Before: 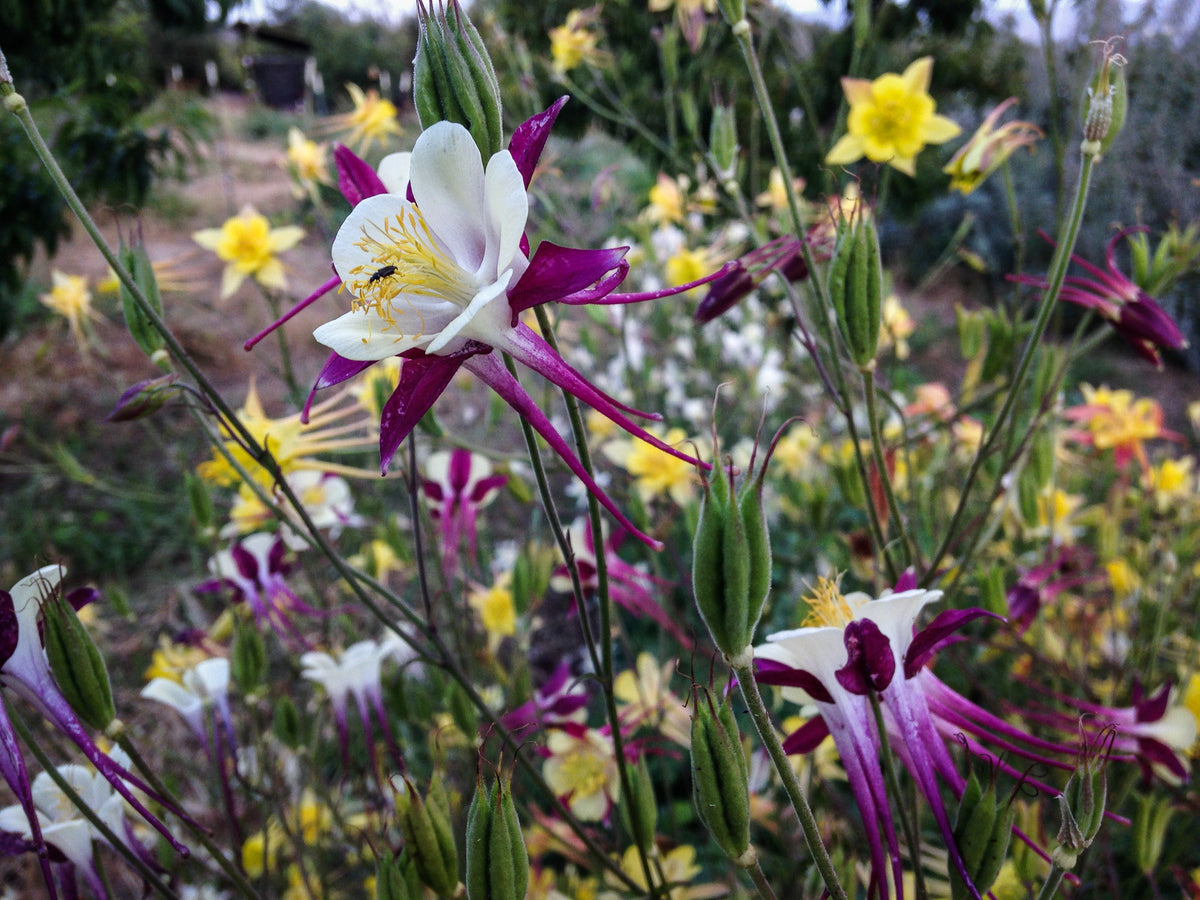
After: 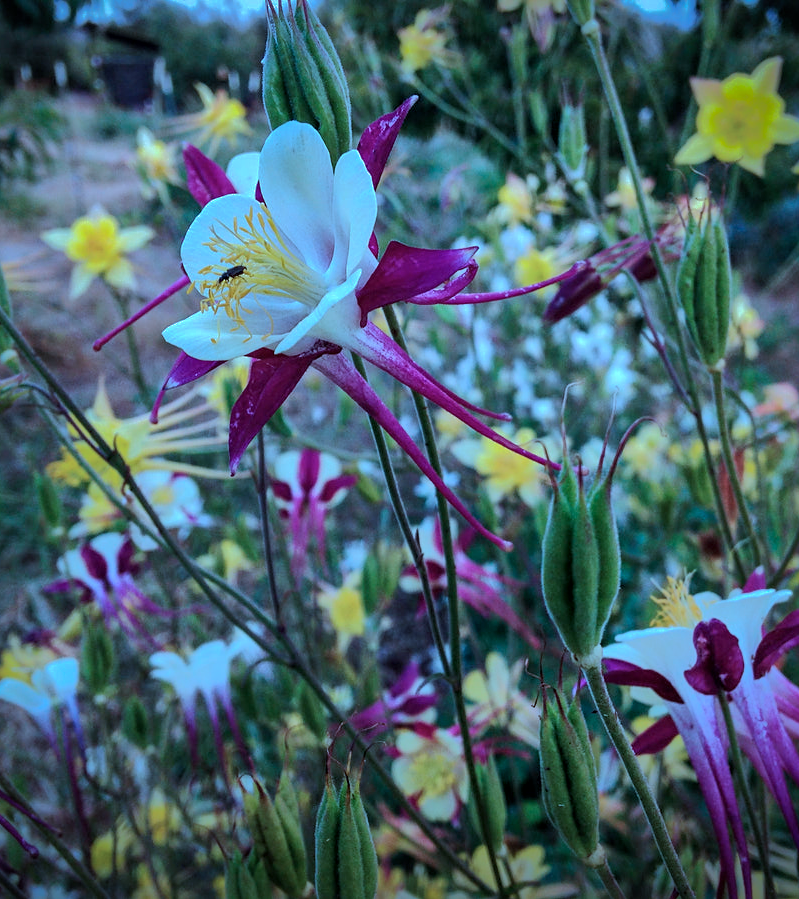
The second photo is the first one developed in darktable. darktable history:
color calibration: illuminant F (fluorescent), F source F9 (Cool White Deluxe 4150 K) – high CRI, x 0.374, y 0.373, temperature 4158.34 K
color correction: highlights a* -9.35, highlights b* -23.15
vignetting: fall-off start 97.23%, saturation -0.024, center (-0.033, -0.042), width/height ratio 1.179, unbound false
sharpen: amount 0.2
crop and rotate: left 12.648%, right 20.685%
shadows and highlights: shadows 38.43, highlights -74.54
local contrast: mode bilateral grid, contrast 20, coarseness 50, detail 120%, midtone range 0.2
